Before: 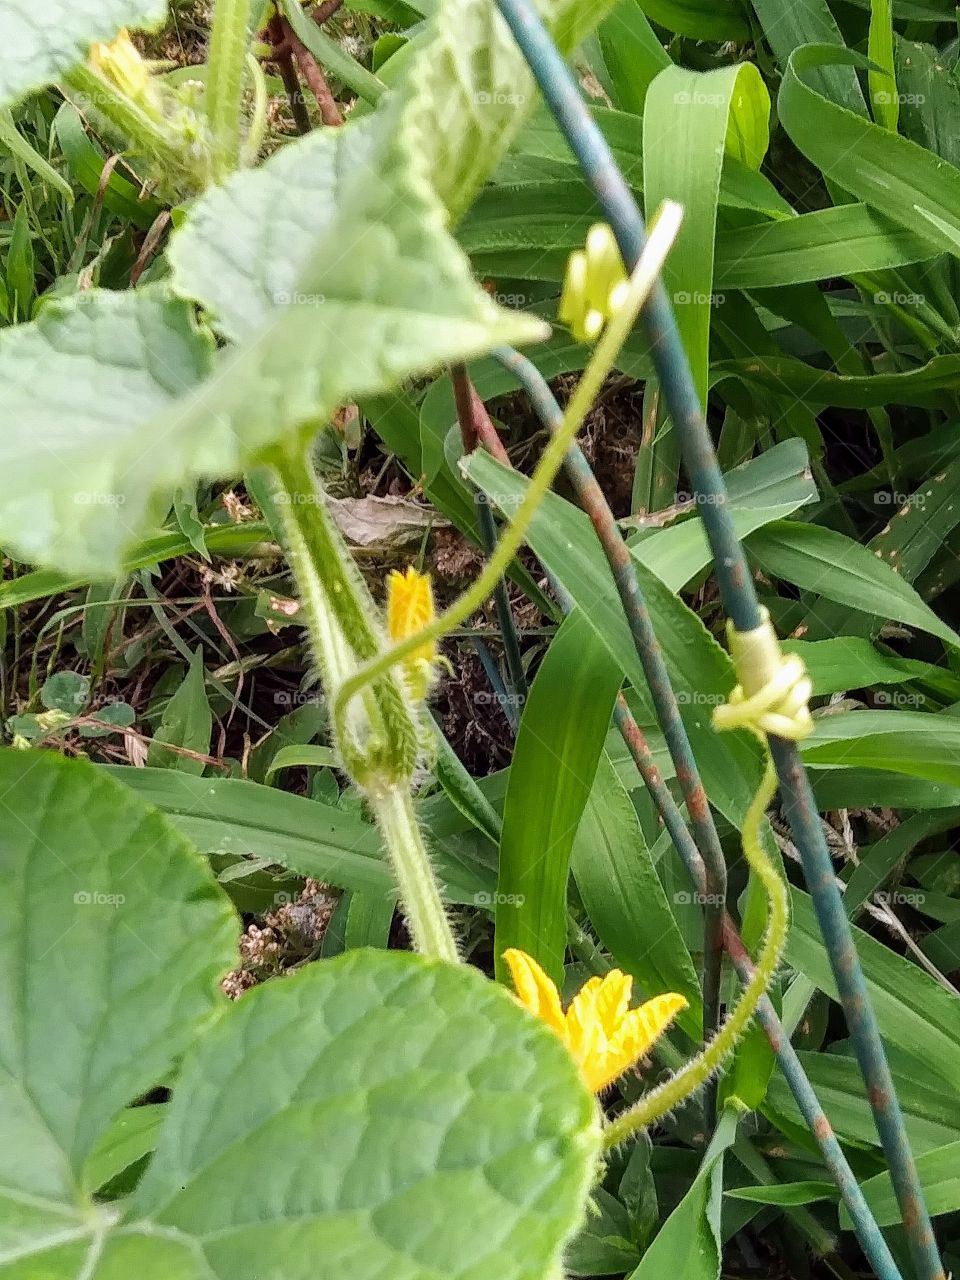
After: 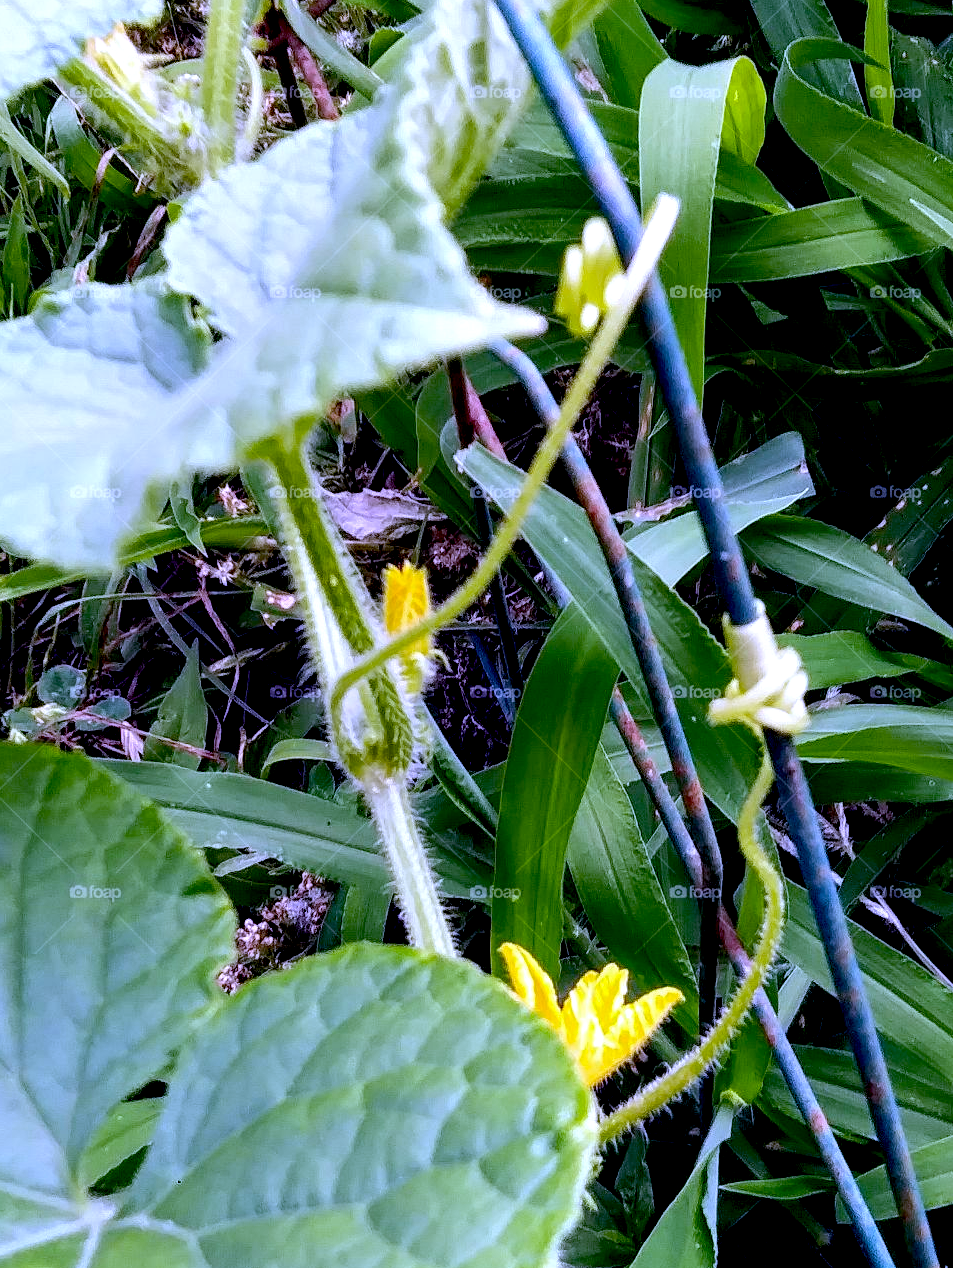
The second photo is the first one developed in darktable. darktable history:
crop: left 0.434%, top 0.485%, right 0.244%, bottom 0.386%
tone equalizer: -8 EV -0.417 EV, -7 EV -0.389 EV, -6 EV -0.333 EV, -5 EV -0.222 EV, -3 EV 0.222 EV, -2 EV 0.333 EV, -1 EV 0.389 EV, +0 EV 0.417 EV, edges refinement/feathering 500, mask exposure compensation -1.57 EV, preserve details no
exposure: black level correction 0.046, exposure -0.228 EV, compensate highlight preservation false
white balance: red 0.98, blue 1.61
